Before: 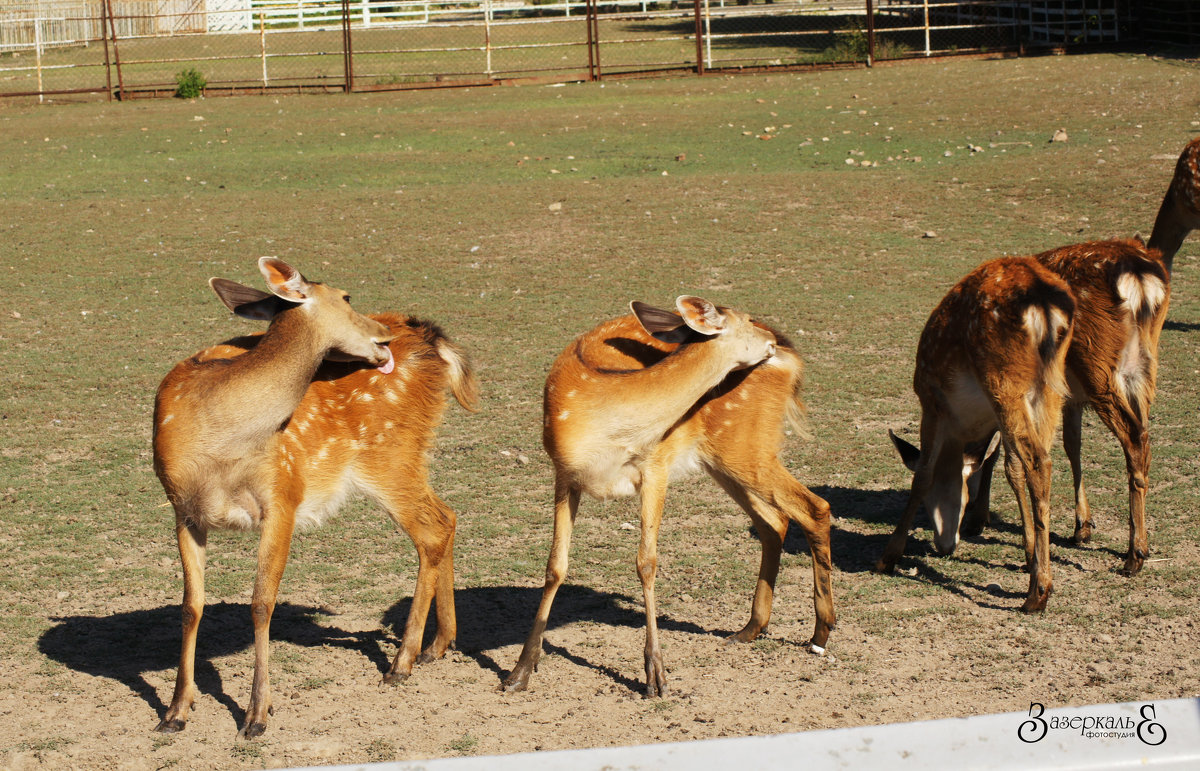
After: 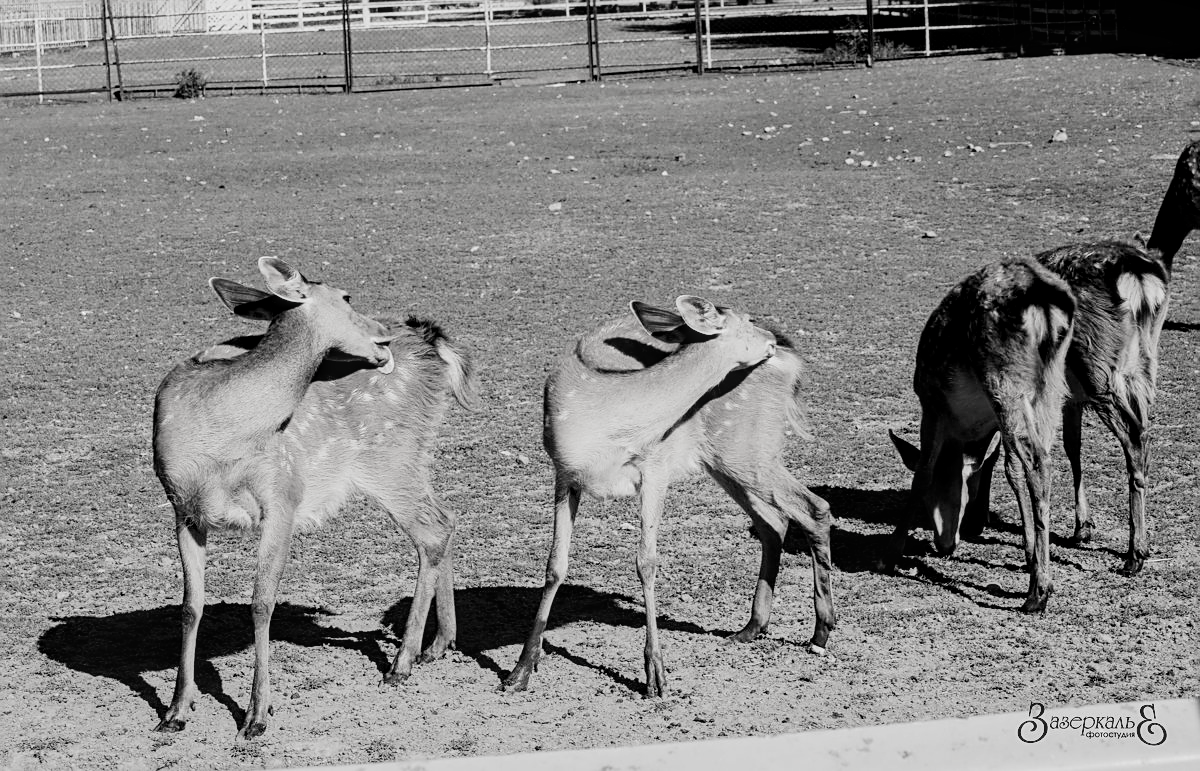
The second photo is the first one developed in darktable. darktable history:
local contrast: on, module defaults
sharpen: on, module defaults
filmic rgb: black relative exposure -5.09 EV, white relative exposure 3.5 EV, hardness 3.19, contrast 1.297, highlights saturation mix -48.79%, color science v5 (2021), contrast in shadows safe, contrast in highlights safe
